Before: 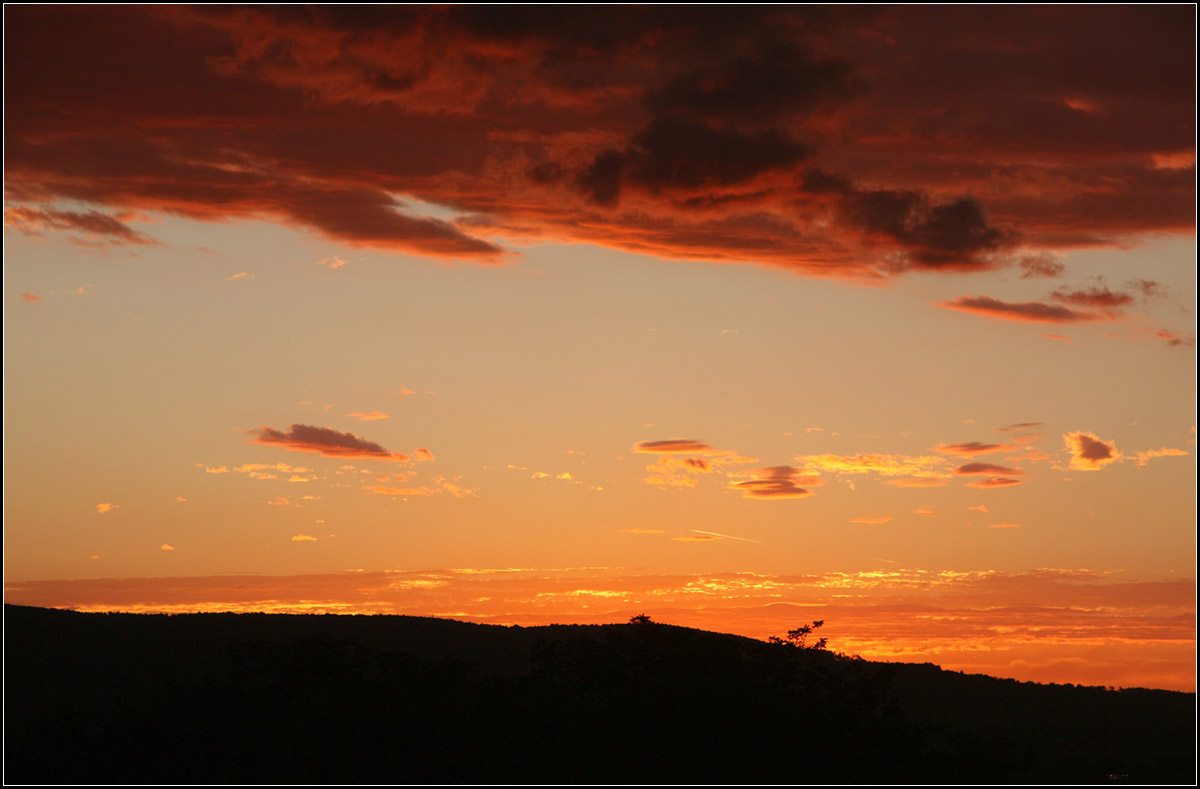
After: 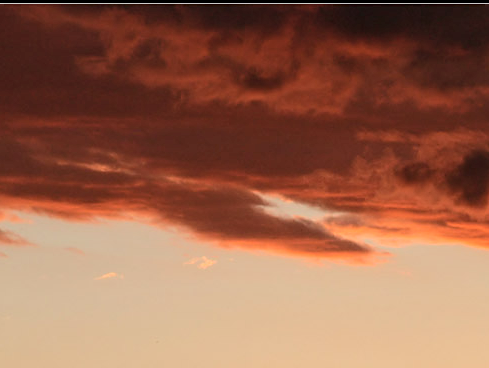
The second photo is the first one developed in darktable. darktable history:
crop and rotate: left 10.962%, top 0.081%, right 48.253%, bottom 53.234%
local contrast: on, module defaults
tone curve: curves: ch0 [(0, 0) (0.003, 0.003) (0.011, 0.014) (0.025, 0.031) (0.044, 0.055) (0.069, 0.086) (0.1, 0.124) (0.136, 0.168) (0.177, 0.22) (0.224, 0.278) (0.277, 0.344) (0.335, 0.426) (0.399, 0.515) (0.468, 0.597) (0.543, 0.672) (0.623, 0.746) (0.709, 0.815) (0.801, 0.881) (0.898, 0.939) (1, 1)], color space Lab, independent channels, preserve colors none
sharpen: radius 1.543, amount 0.364, threshold 1.382
